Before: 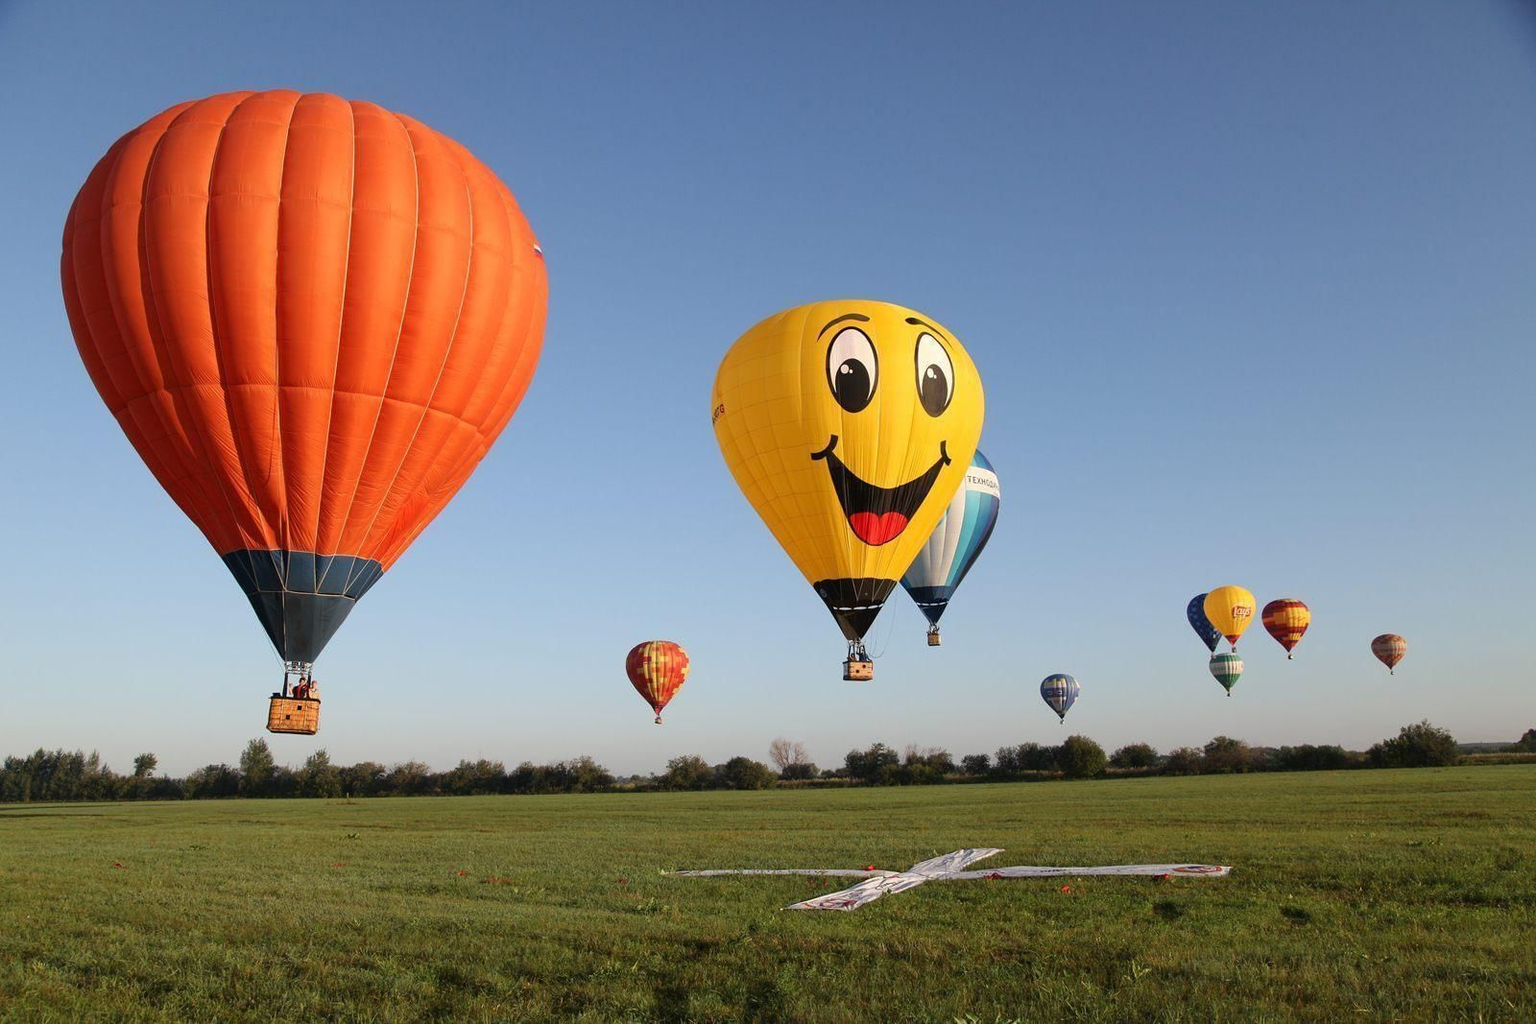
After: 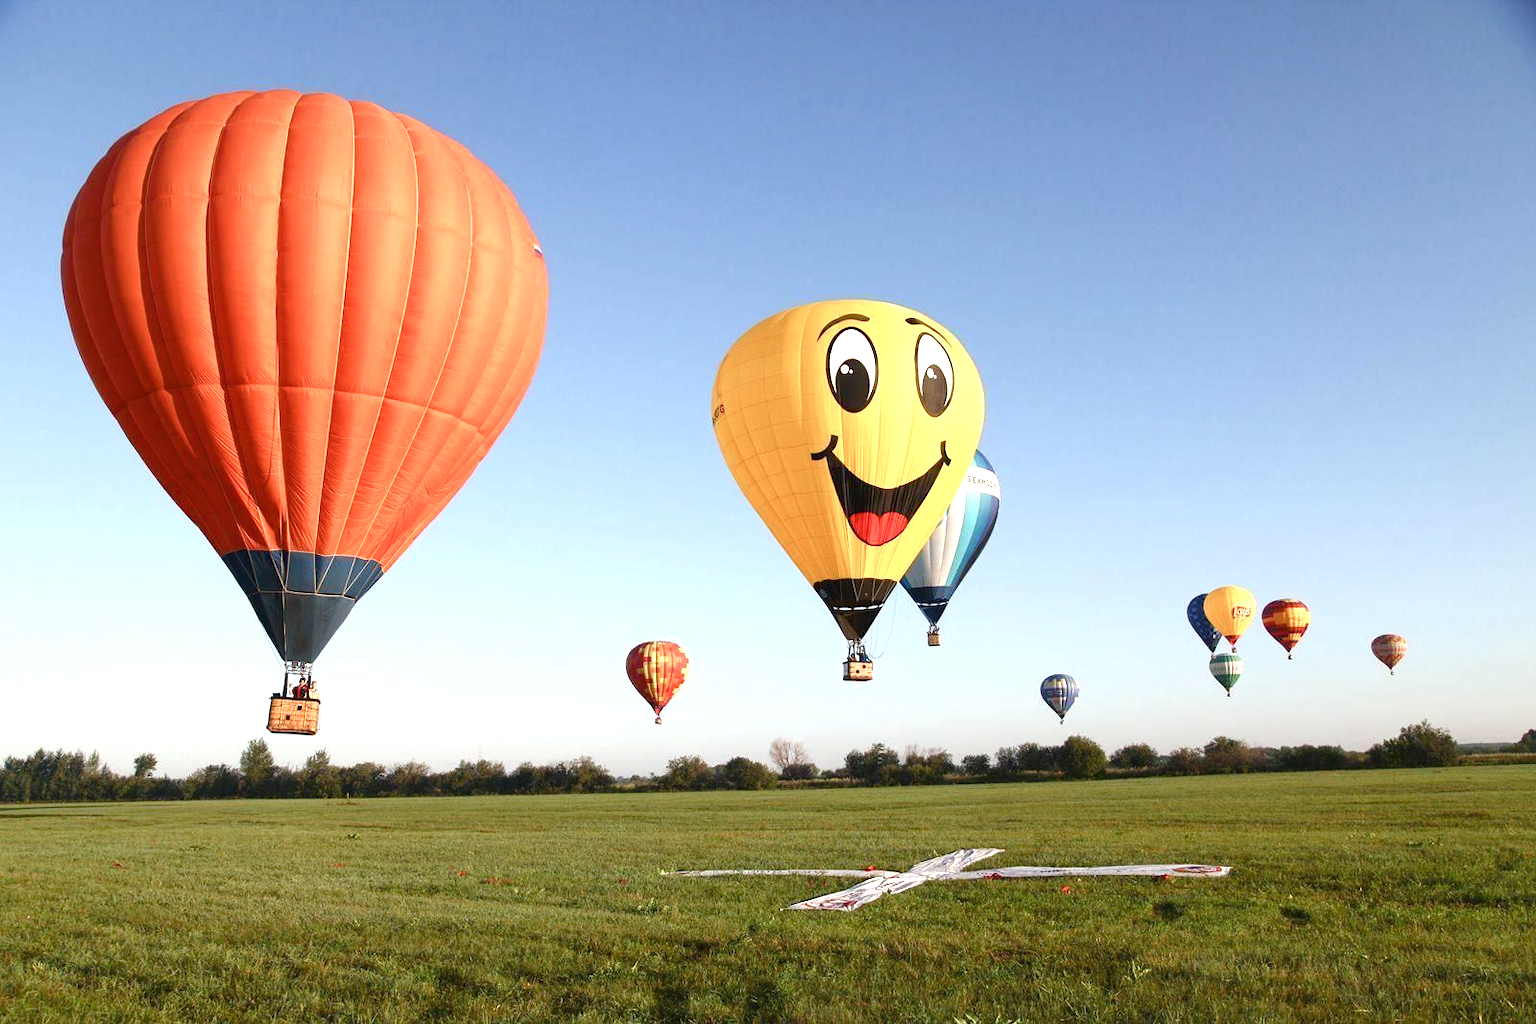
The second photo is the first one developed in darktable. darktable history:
exposure: exposure 0.51 EV, compensate highlight preservation false
color balance rgb: perceptual saturation grading › global saturation 0.359%, perceptual saturation grading › highlights -31.056%, perceptual saturation grading › mid-tones 5.419%, perceptual saturation grading › shadows 17.033%, perceptual brilliance grading › global brilliance 11.061%, global vibrance 20%
contrast brightness saturation: contrast 0.014, saturation -0.064
